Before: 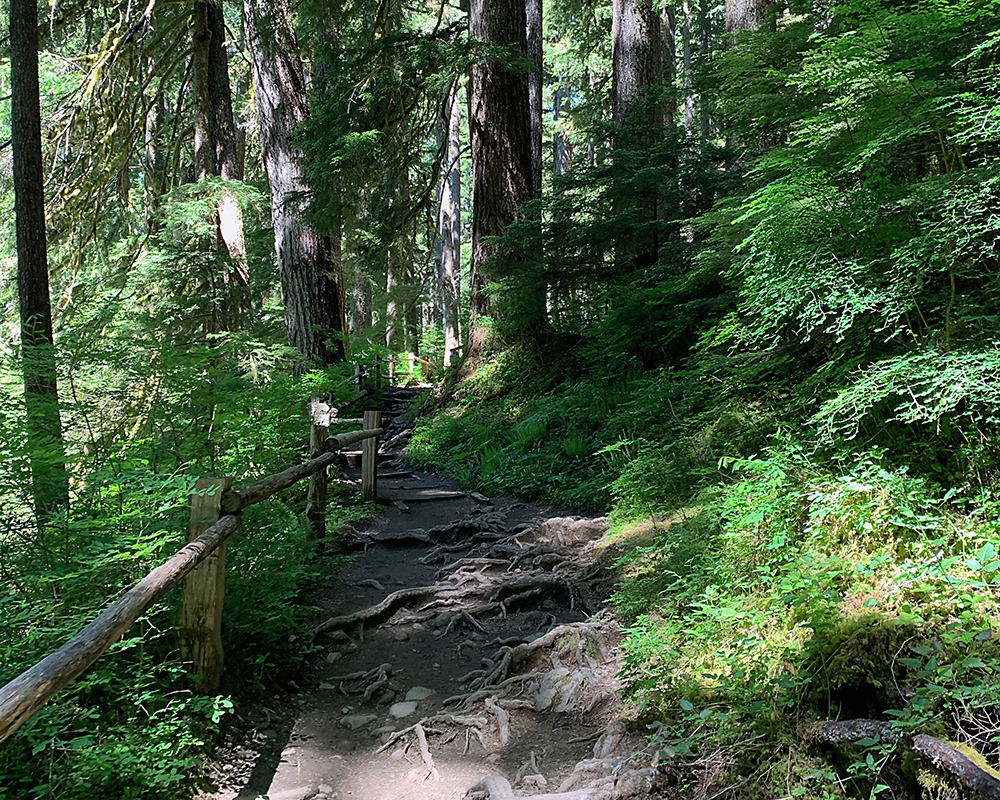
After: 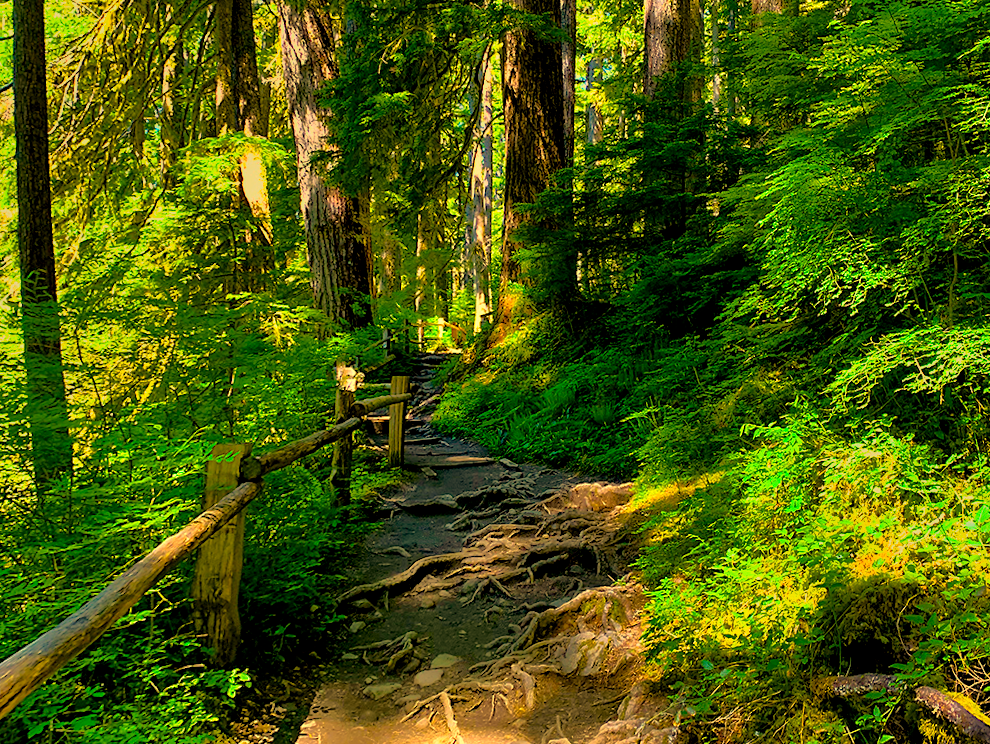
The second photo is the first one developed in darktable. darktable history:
local contrast: mode bilateral grid, contrast 20, coarseness 50, detail 130%, midtone range 0.2
color balance rgb: linear chroma grading › global chroma 42%, perceptual saturation grading › global saturation 42%, global vibrance 33%
white balance: red 1.138, green 0.996, blue 0.812
rotate and perspective: rotation 0.679°, lens shift (horizontal) 0.136, crop left 0.009, crop right 0.991, crop top 0.078, crop bottom 0.95
tone equalizer: -7 EV -0.63 EV, -6 EV 1 EV, -5 EV -0.45 EV, -4 EV 0.43 EV, -3 EV 0.41 EV, -2 EV 0.15 EV, -1 EV -0.15 EV, +0 EV -0.39 EV, smoothing diameter 25%, edges refinement/feathering 10, preserve details guided filter
